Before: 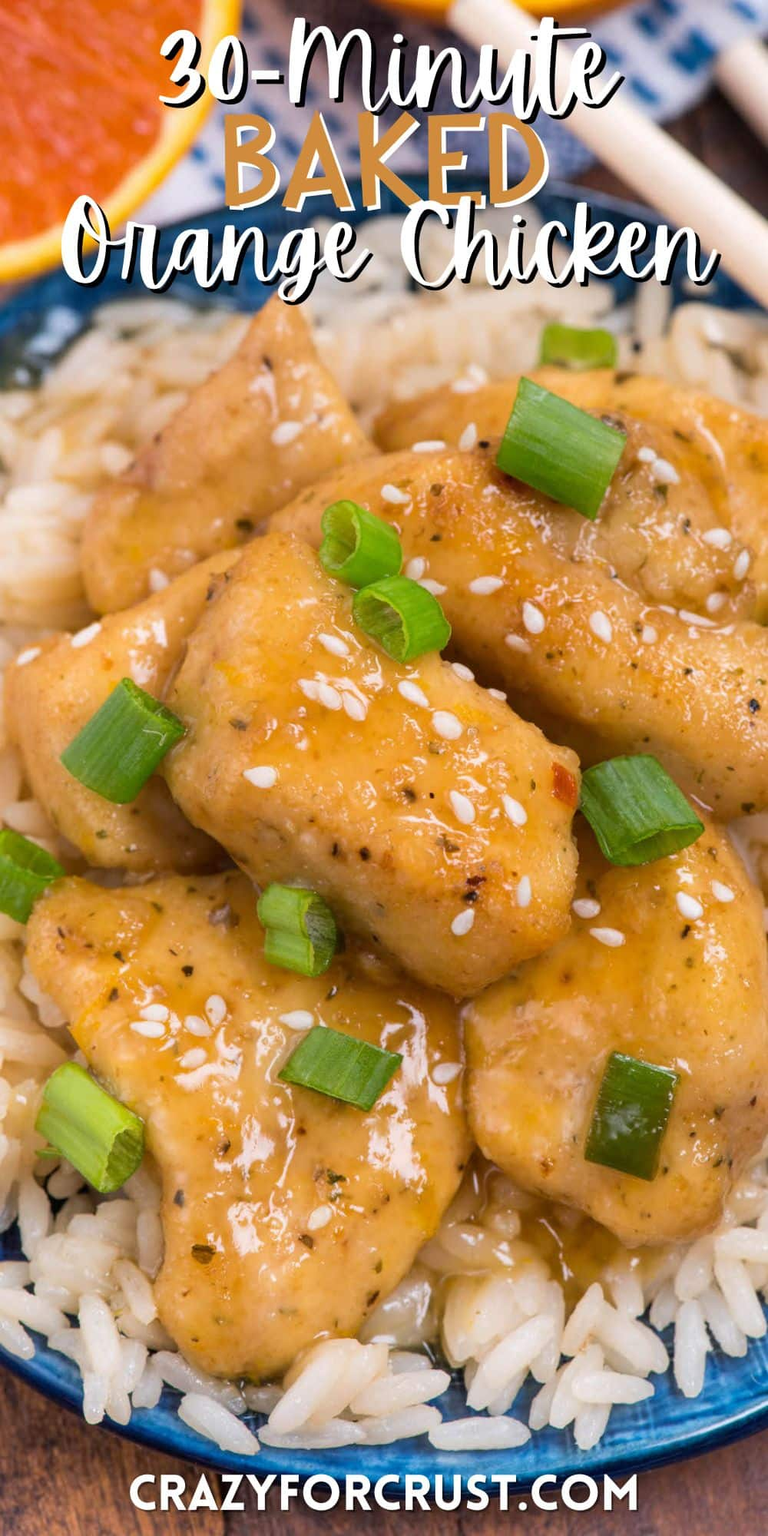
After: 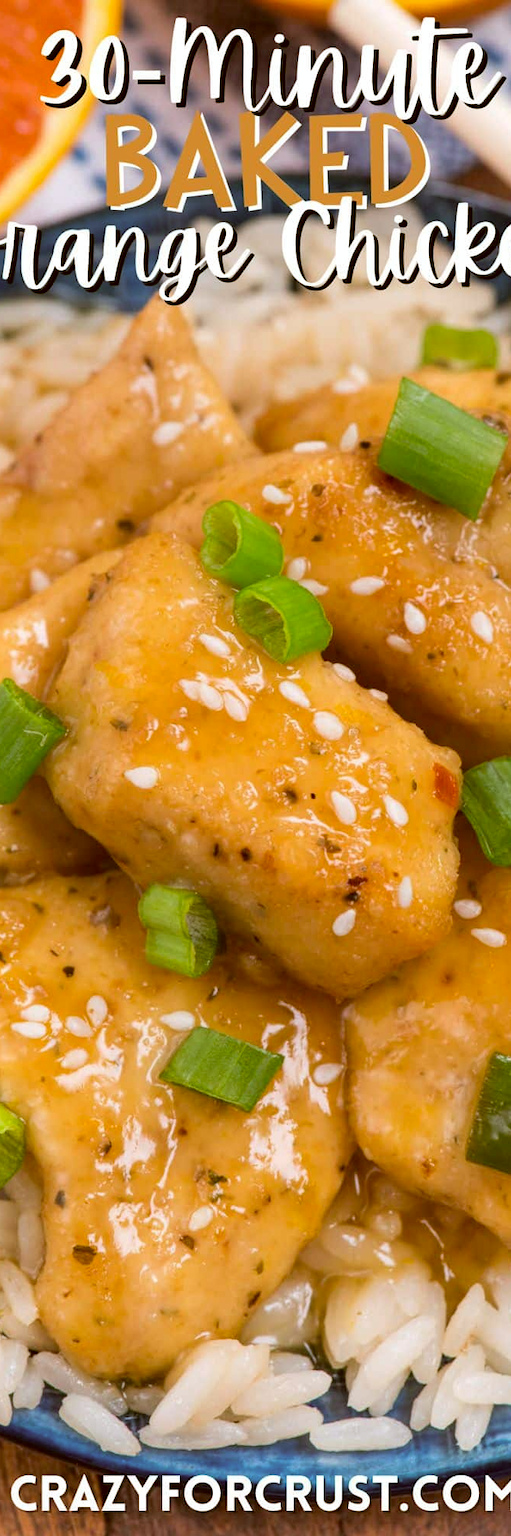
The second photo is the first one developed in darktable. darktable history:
crop and rotate: left 15.594%, right 17.722%
color correction: highlights a* -0.524, highlights b* 0.179, shadows a* 4.87, shadows b* 20.37
